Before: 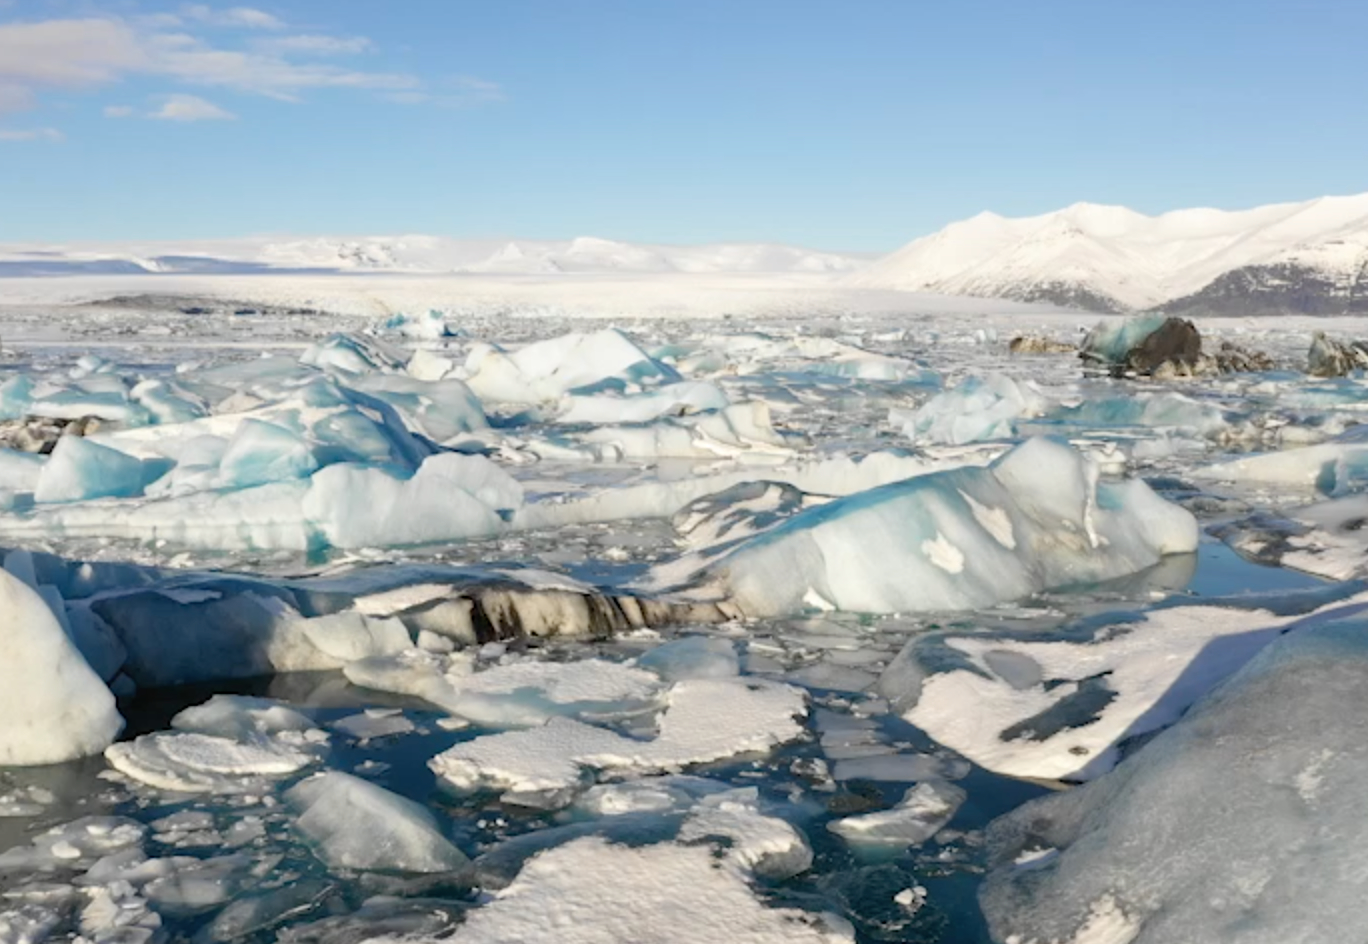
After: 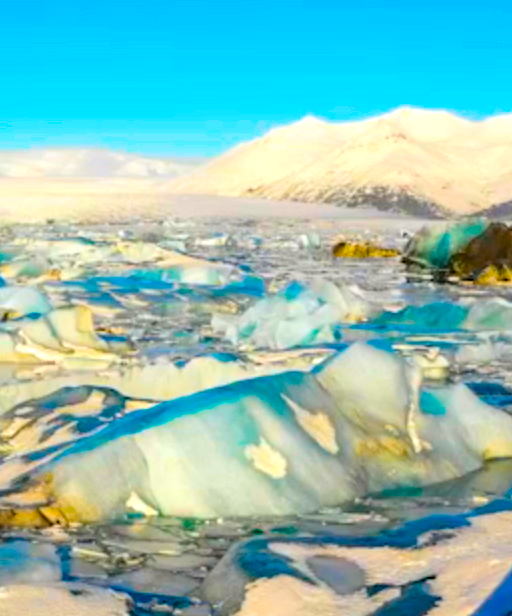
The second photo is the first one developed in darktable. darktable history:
color balance rgb: linear chroma grading › shadows 17.68%, linear chroma grading › highlights 61.612%, linear chroma grading › global chroma 49.511%, perceptual saturation grading › global saturation 63.913%, perceptual saturation grading › highlights 50.599%, perceptual saturation grading › shadows 29.372%
crop and rotate: left 49.5%, top 10.116%, right 13.07%, bottom 24.527%
local contrast: detail 130%
